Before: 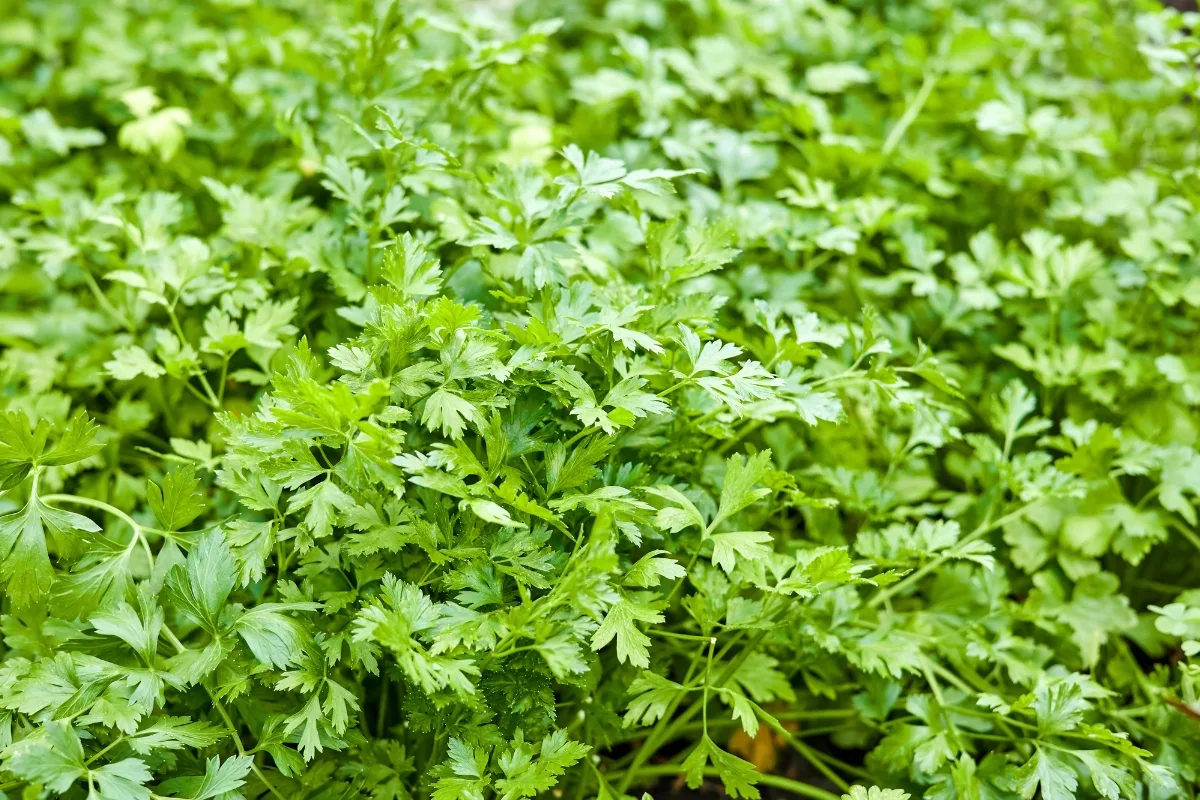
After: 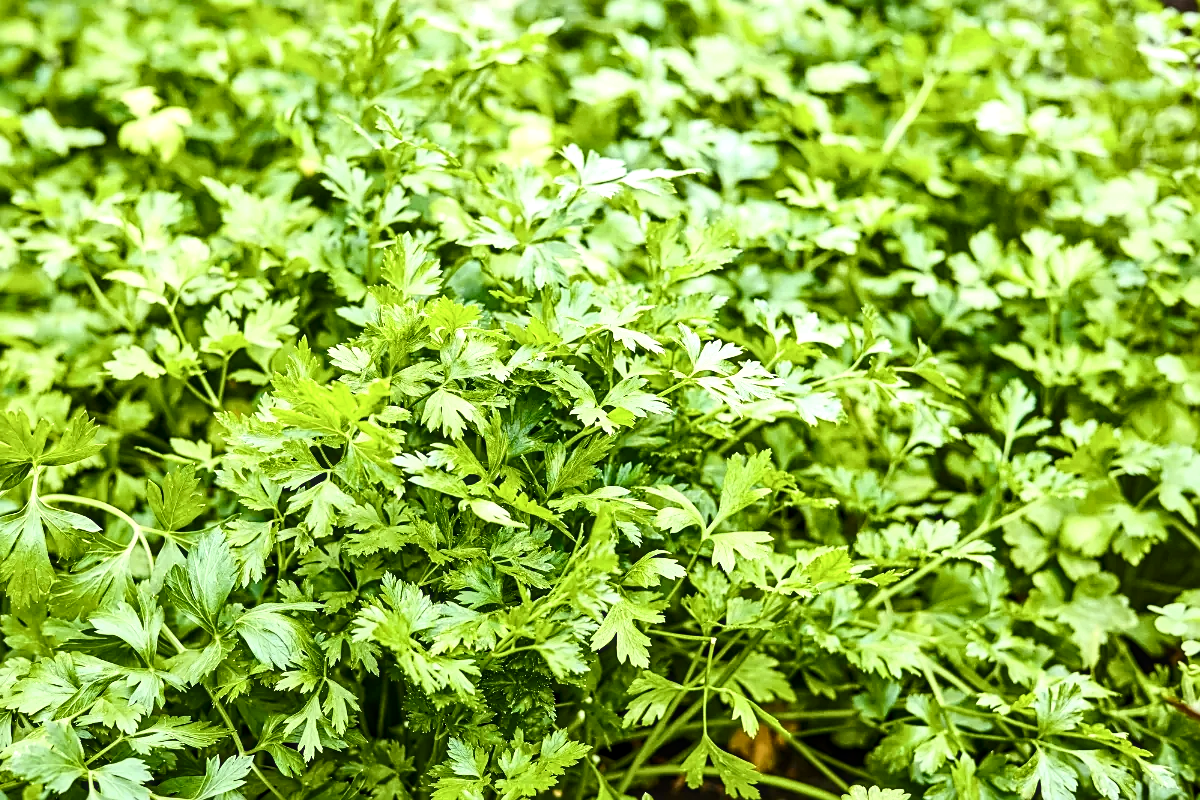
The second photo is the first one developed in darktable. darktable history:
shadows and highlights: radius 111.19, shadows 50.87, white point adjustment 9.05, highlights -5.99, soften with gaussian
exposure: exposure -0.243 EV, compensate highlight preservation false
contrast brightness saturation: contrast 0.282
color balance rgb: power › chroma 0.692%, power › hue 60°, perceptual saturation grading › global saturation 10.057%
sharpen: on, module defaults
local contrast: on, module defaults
